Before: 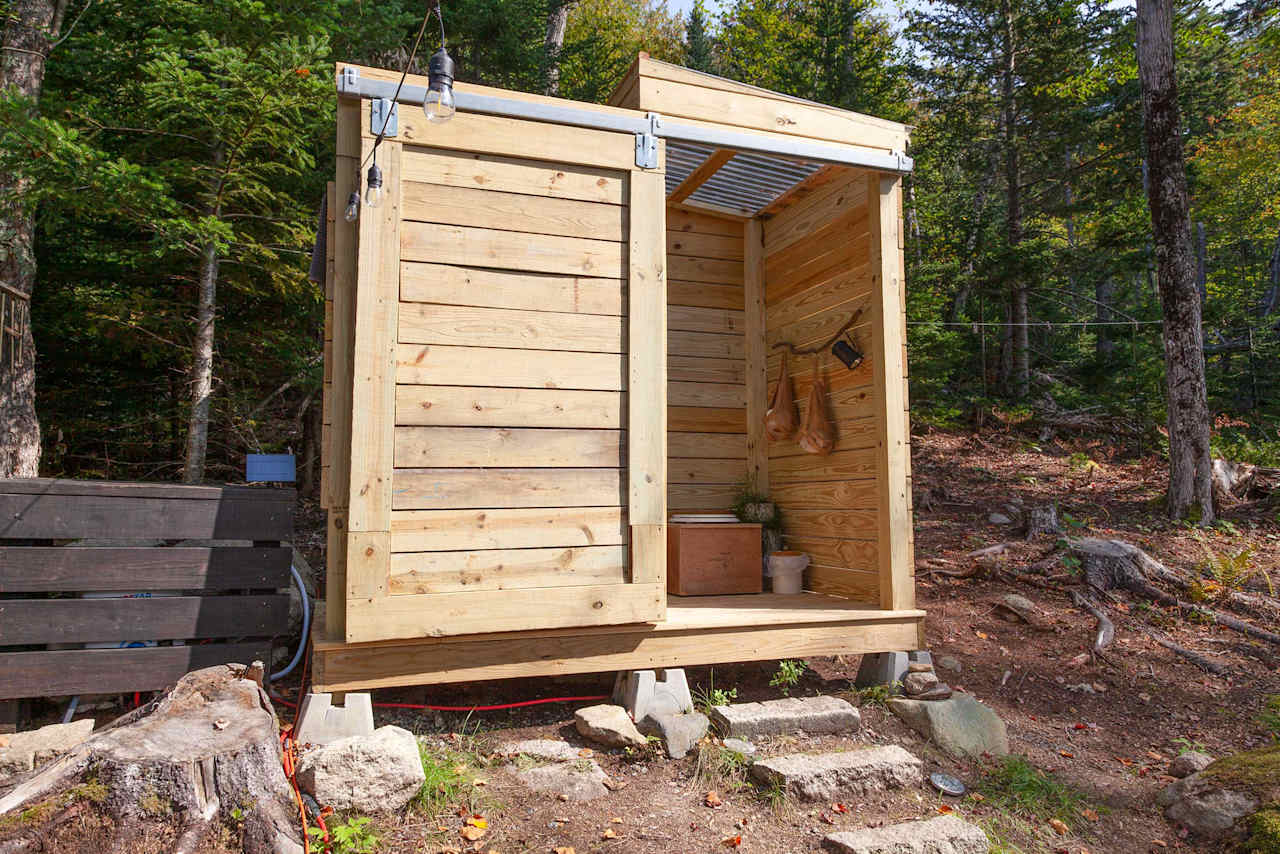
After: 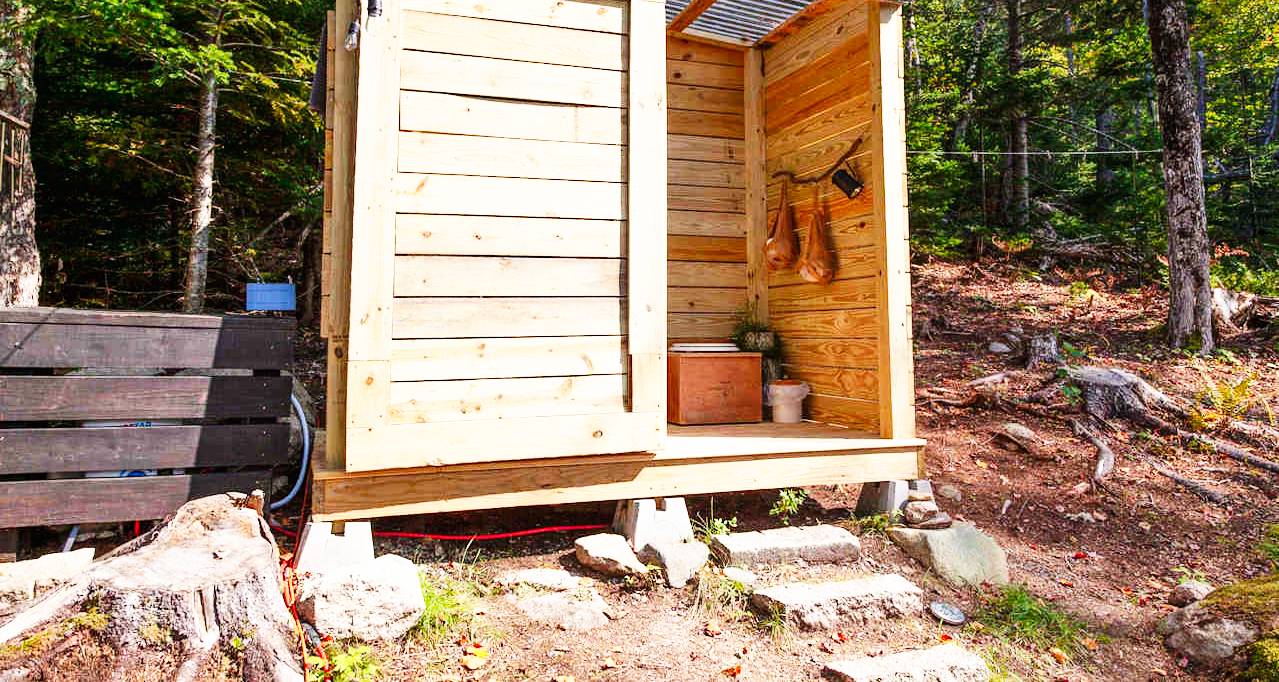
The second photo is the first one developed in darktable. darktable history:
crop and rotate: top 20.09%
base curve: curves: ch0 [(0, 0) (0.007, 0.004) (0.027, 0.03) (0.046, 0.07) (0.207, 0.54) (0.442, 0.872) (0.673, 0.972) (1, 1)], preserve colors none
